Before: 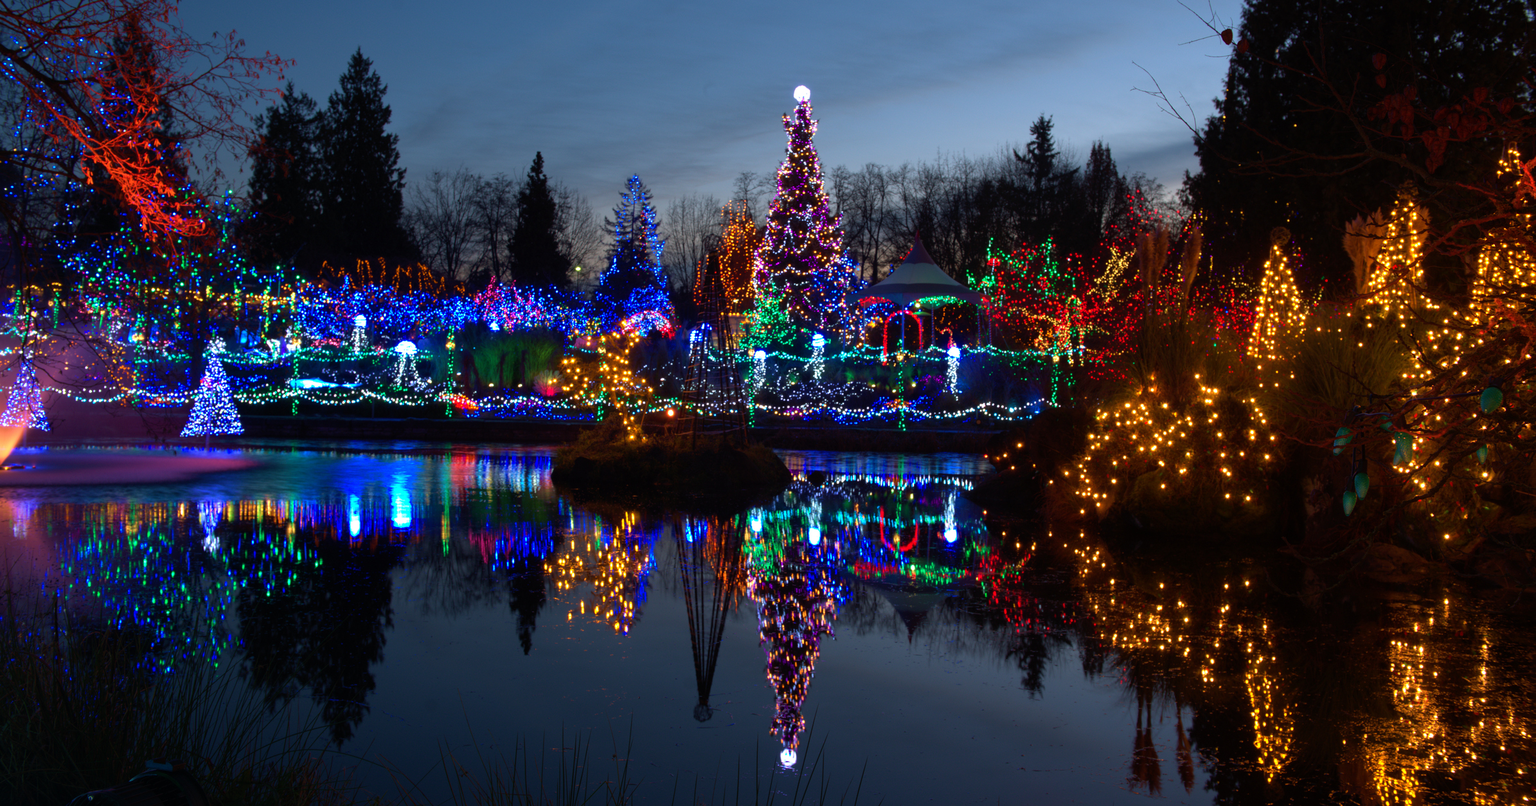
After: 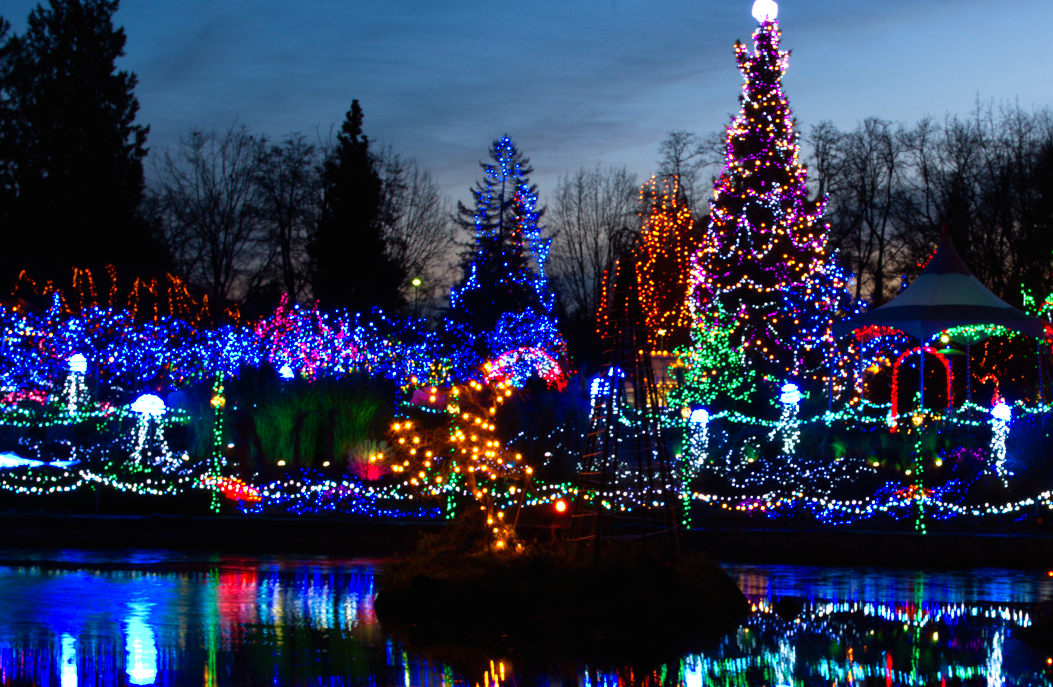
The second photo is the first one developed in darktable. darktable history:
tone curve: curves: ch0 [(0, 0) (0.003, 0.008) (0.011, 0.008) (0.025, 0.011) (0.044, 0.017) (0.069, 0.026) (0.1, 0.039) (0.136, 0.054) (0.177, 0.093) (0.224, 0.15) (0.277, 0.21) (0.335, 0.285) (0.399, 0.366) (0.468, 0.462) (0.543, 0.564) (0.623, 0.679) (0.709, 0.79) (0.801, 0.883) (0.898, 0.95) (1, 1)], preserve colors none
crop: left 20.248%, top 10.86%, right 35.675%, bottom 34.321%
